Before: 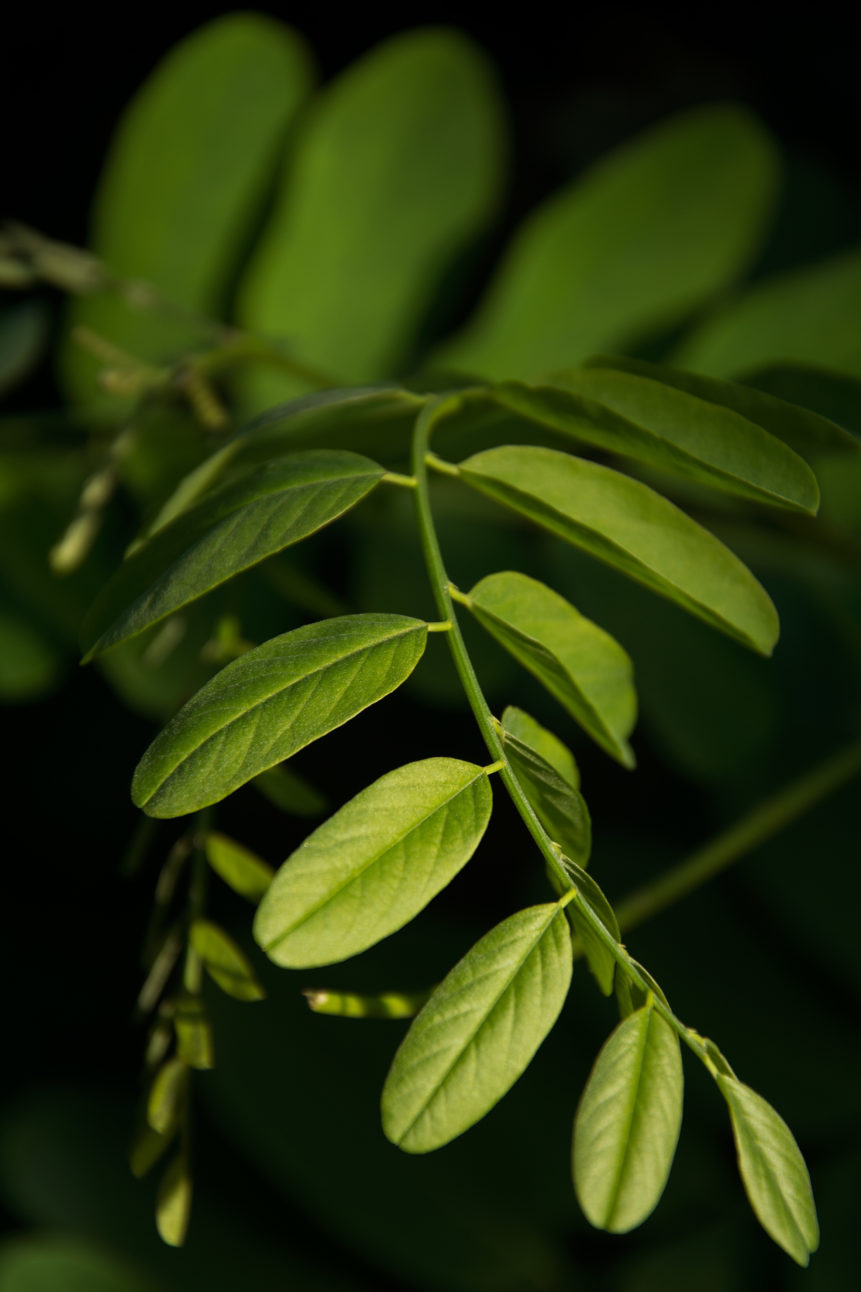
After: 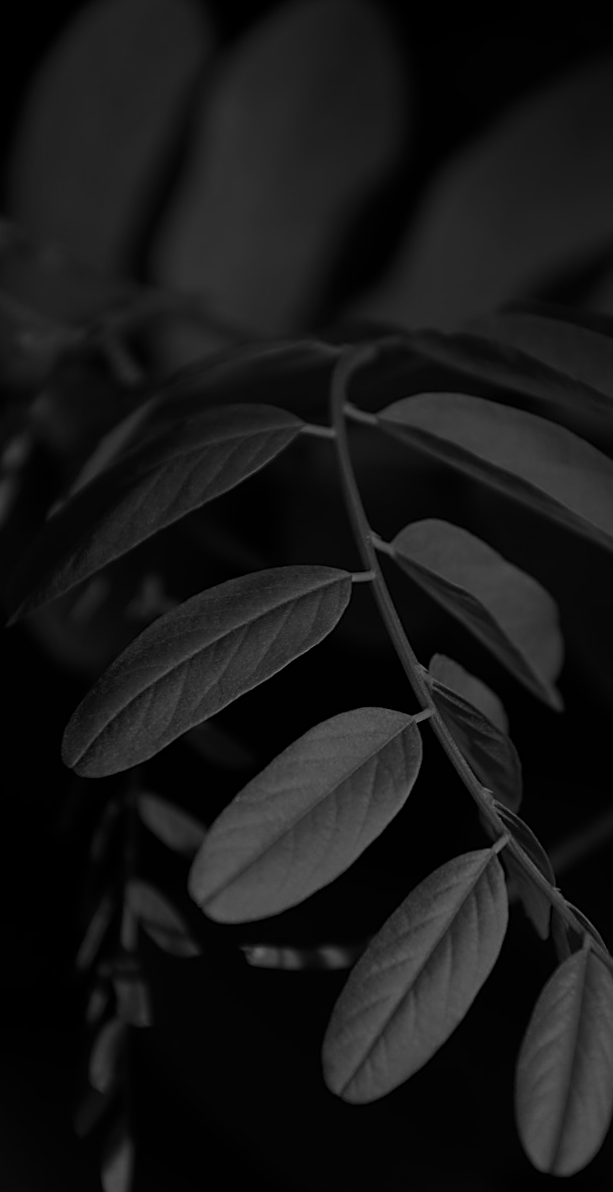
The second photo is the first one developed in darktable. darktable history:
color balance: on, module defaults
monochrome: a 2.21, b -1.33, size 2.2
crop and rotate: left 9.061%, right 20.142%
white balance: red 0.983, blue 1.036
sharpen: on, module defaults
exposure: exposure -2.446 EV, compensate highlight preservation false
rotate and perspective: rotation -2°, crop left 0.022, crop right 0.978, crop top 0.049, crop bottom 0.951
